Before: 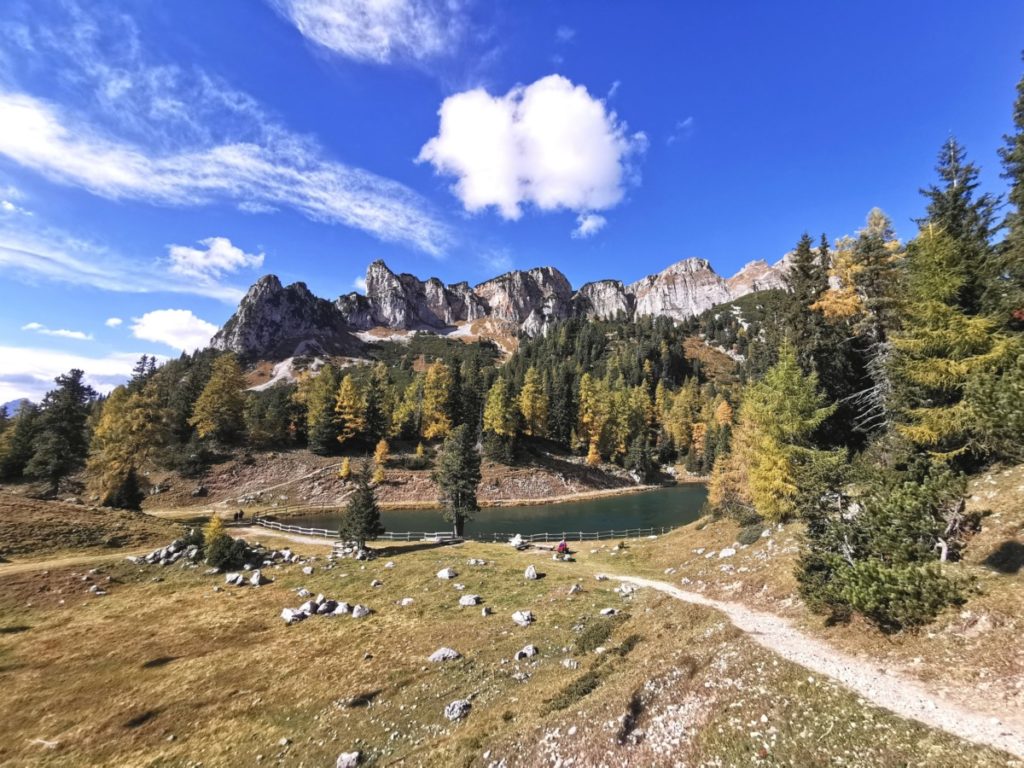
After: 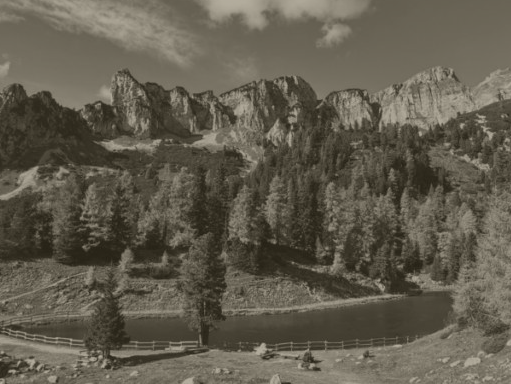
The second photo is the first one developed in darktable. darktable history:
colorize: hue 41.44°, saturation 22%, source mix 60%, lightness 10.61%
fill light: on, module defaults
crop: left 25%, top 25%, right 25%, bottom 25%
